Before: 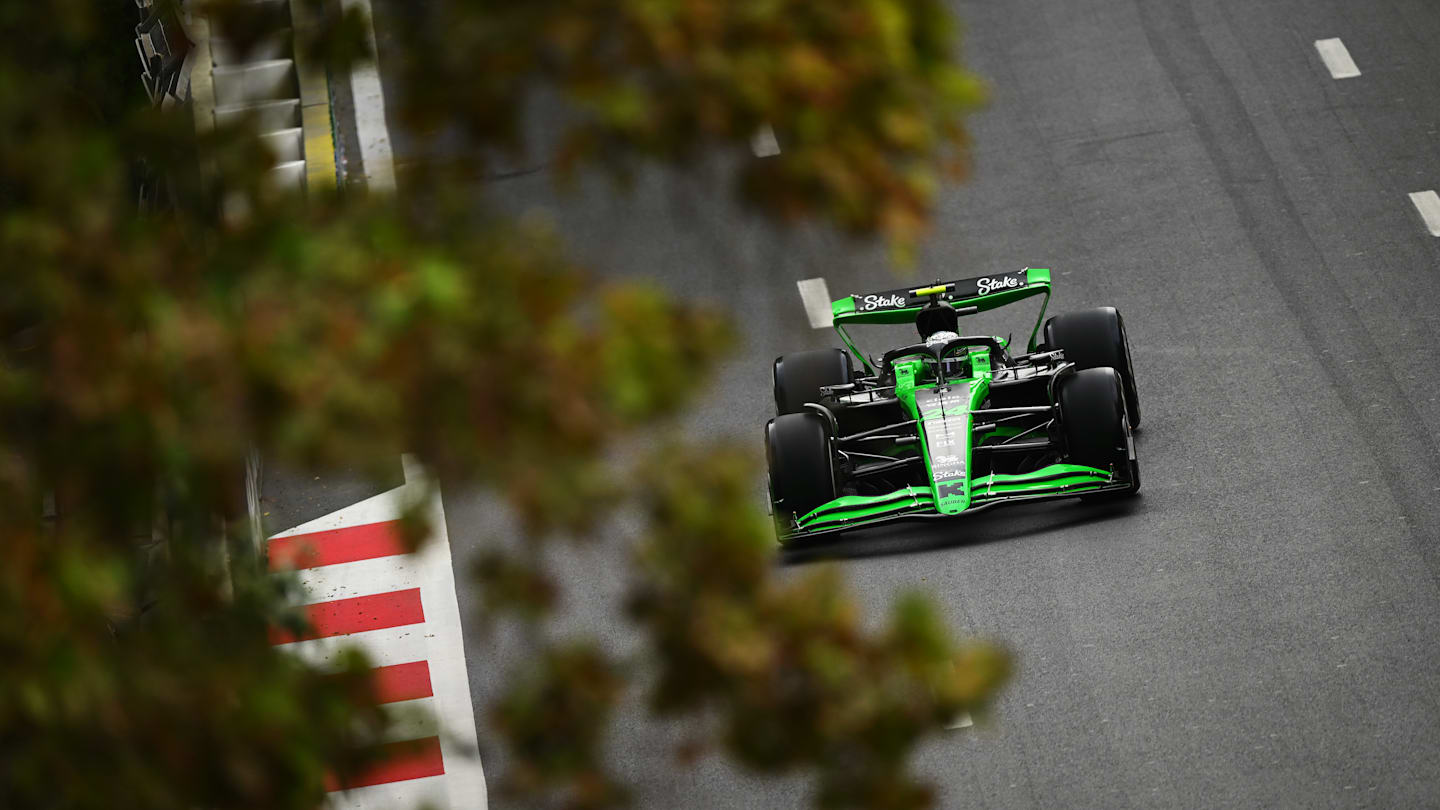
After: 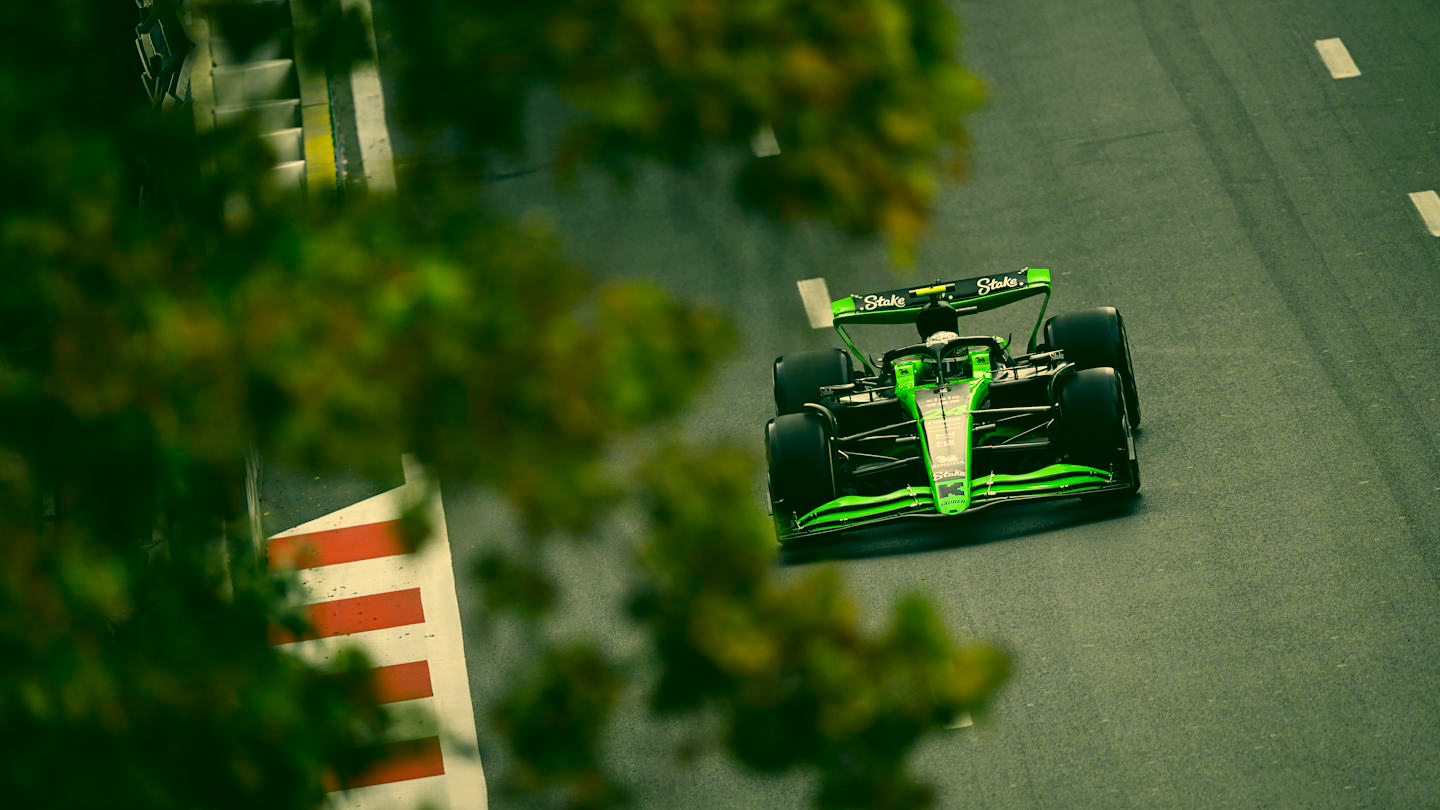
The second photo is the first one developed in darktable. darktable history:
color correction: highlights a* 5.71, highlights b* 33.12, shadows a* -26.21, shadows b* 3.78
